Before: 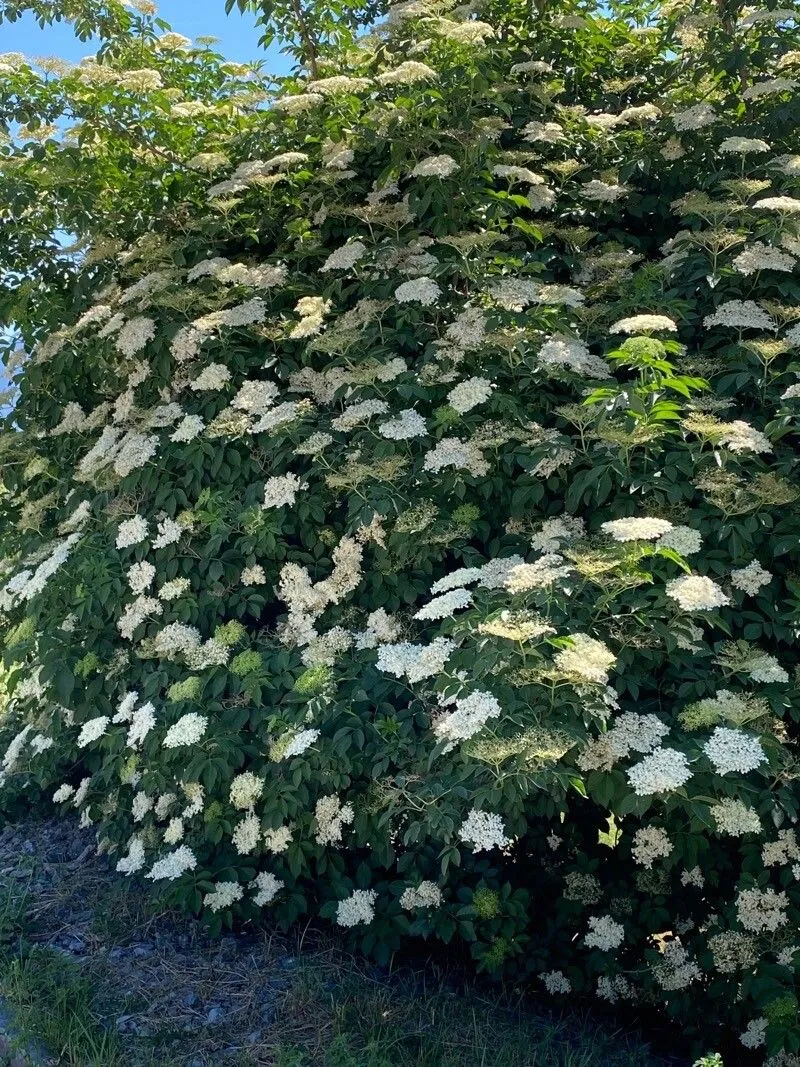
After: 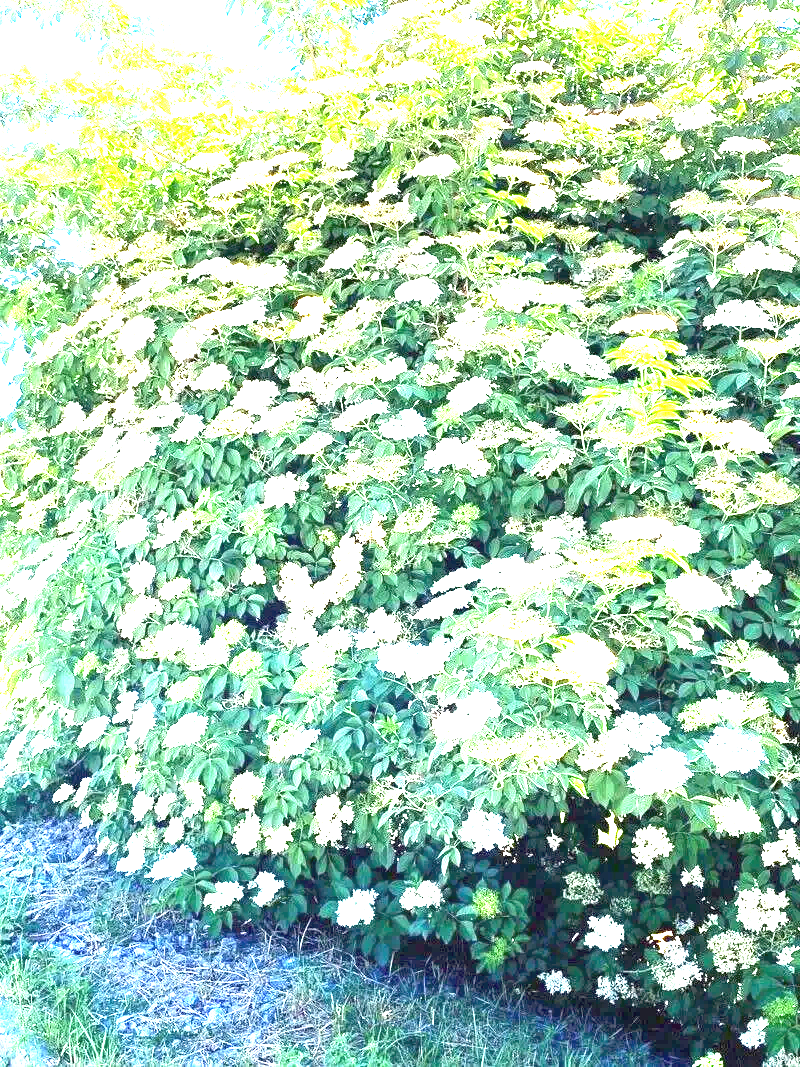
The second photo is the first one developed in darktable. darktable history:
exposure: black level correction 0, exposure 4.043 EV, compensate exposure bias true, compensate highlight preservation false
